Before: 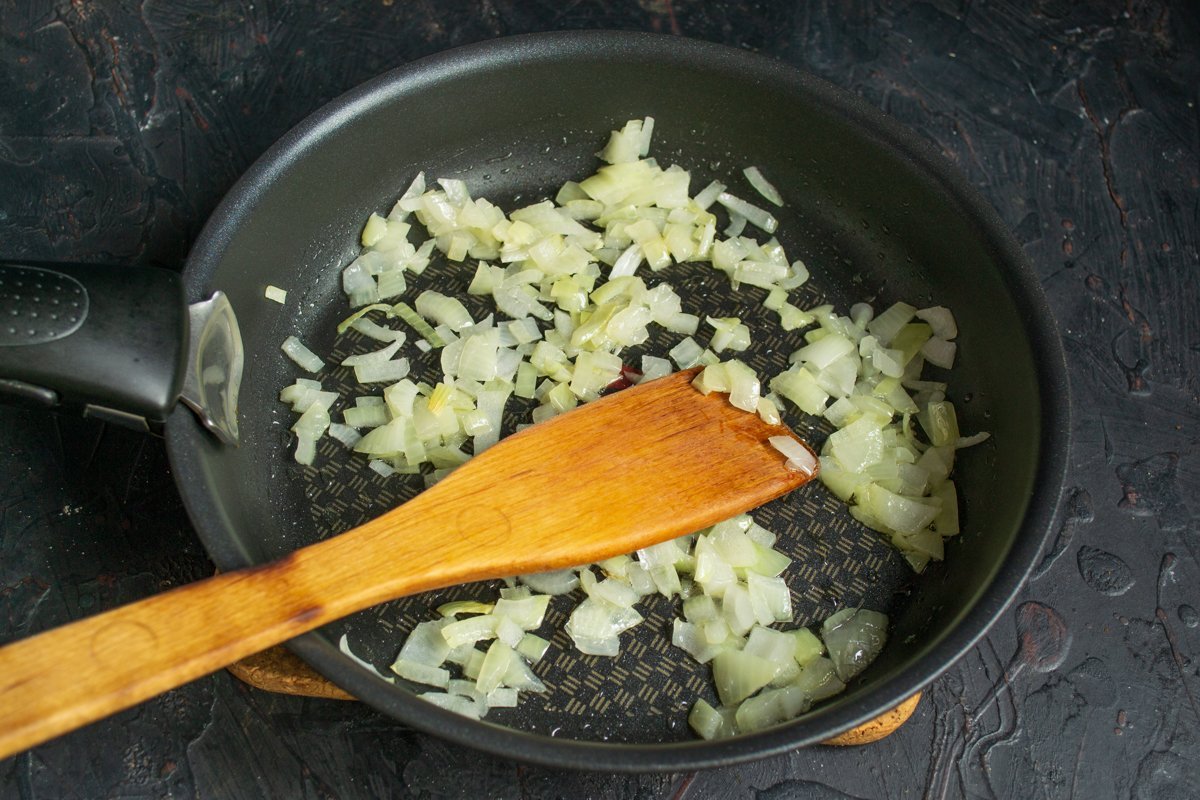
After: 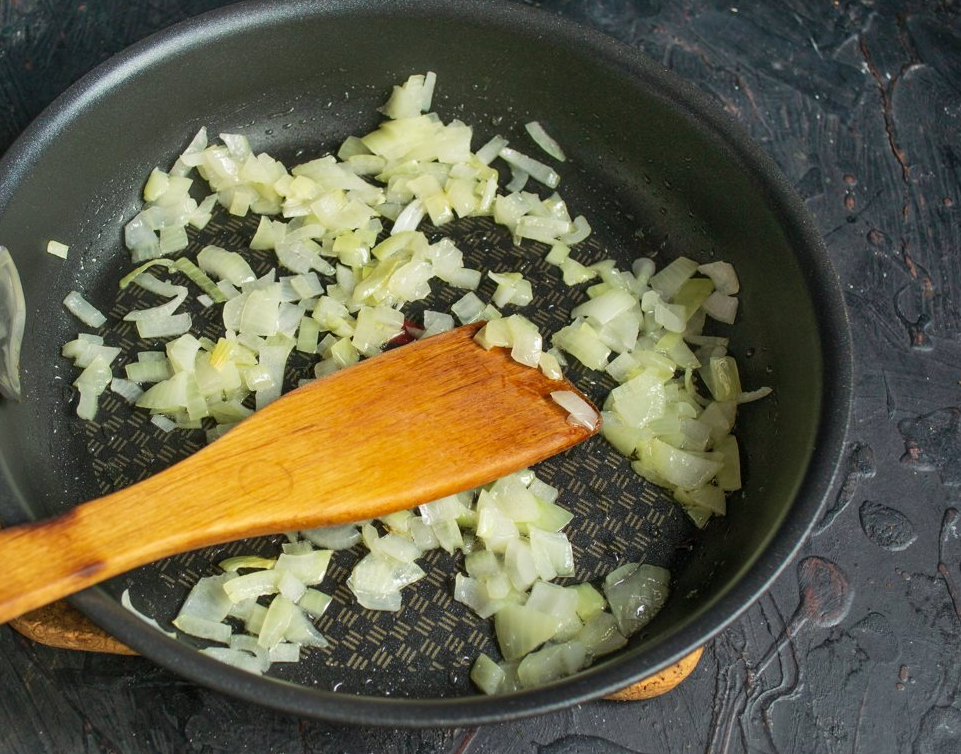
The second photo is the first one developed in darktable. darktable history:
shadows and highlights: low approximation 0.01, soften with gaussian
crop and rotate: left 18.179%, top 5.738%, right 1.735%
